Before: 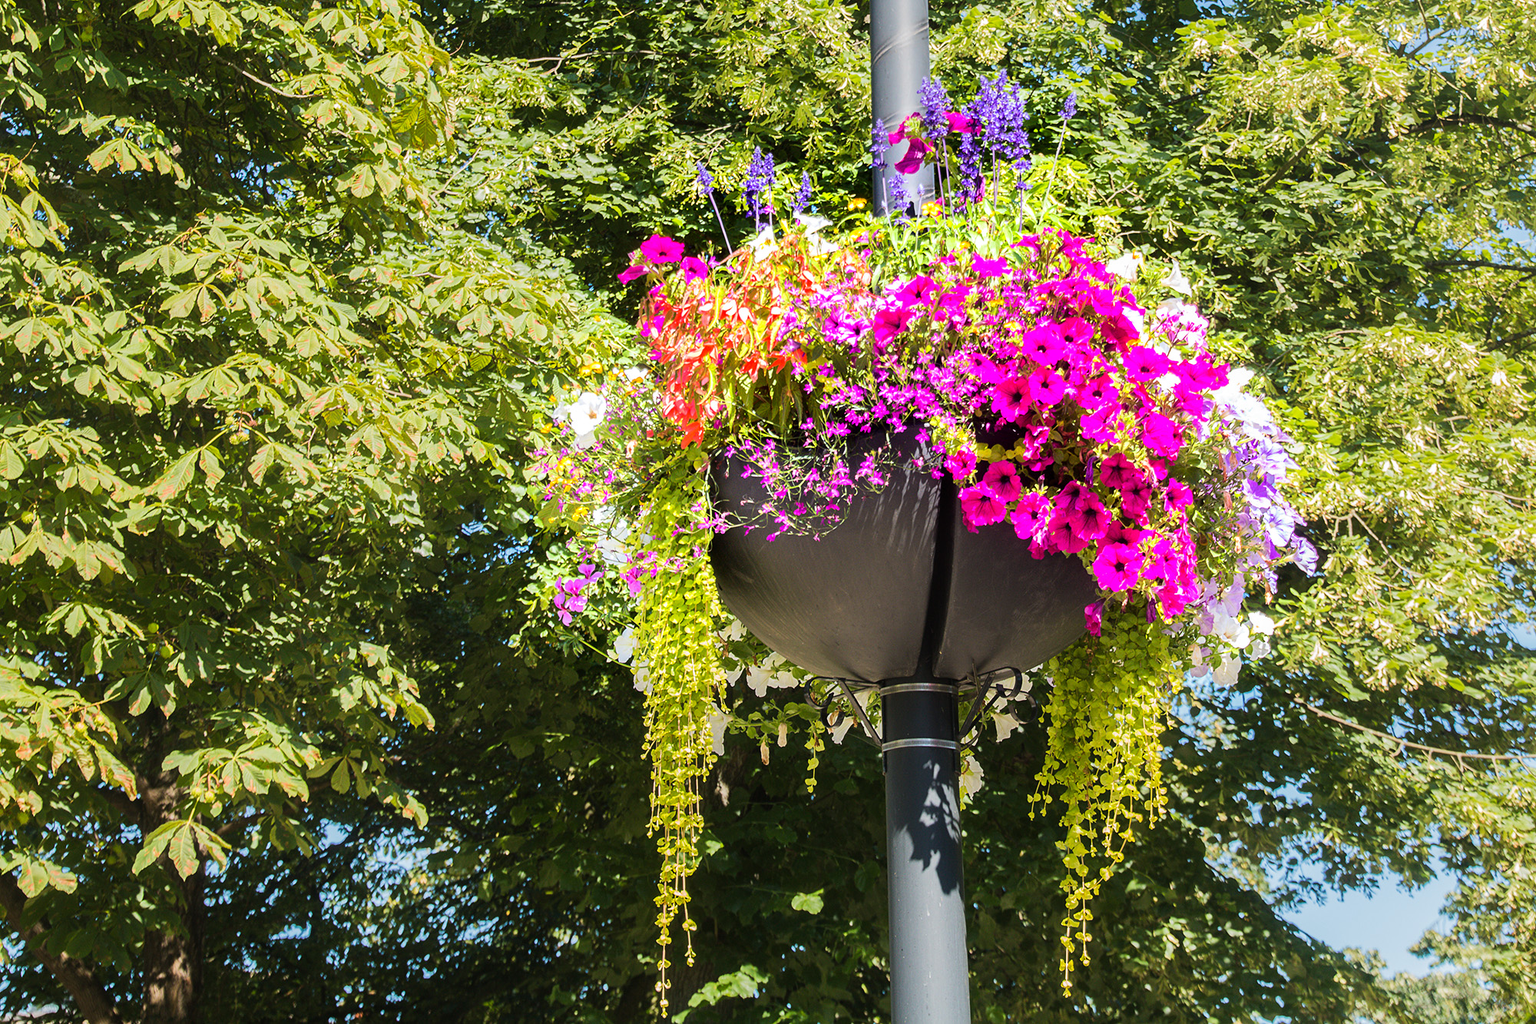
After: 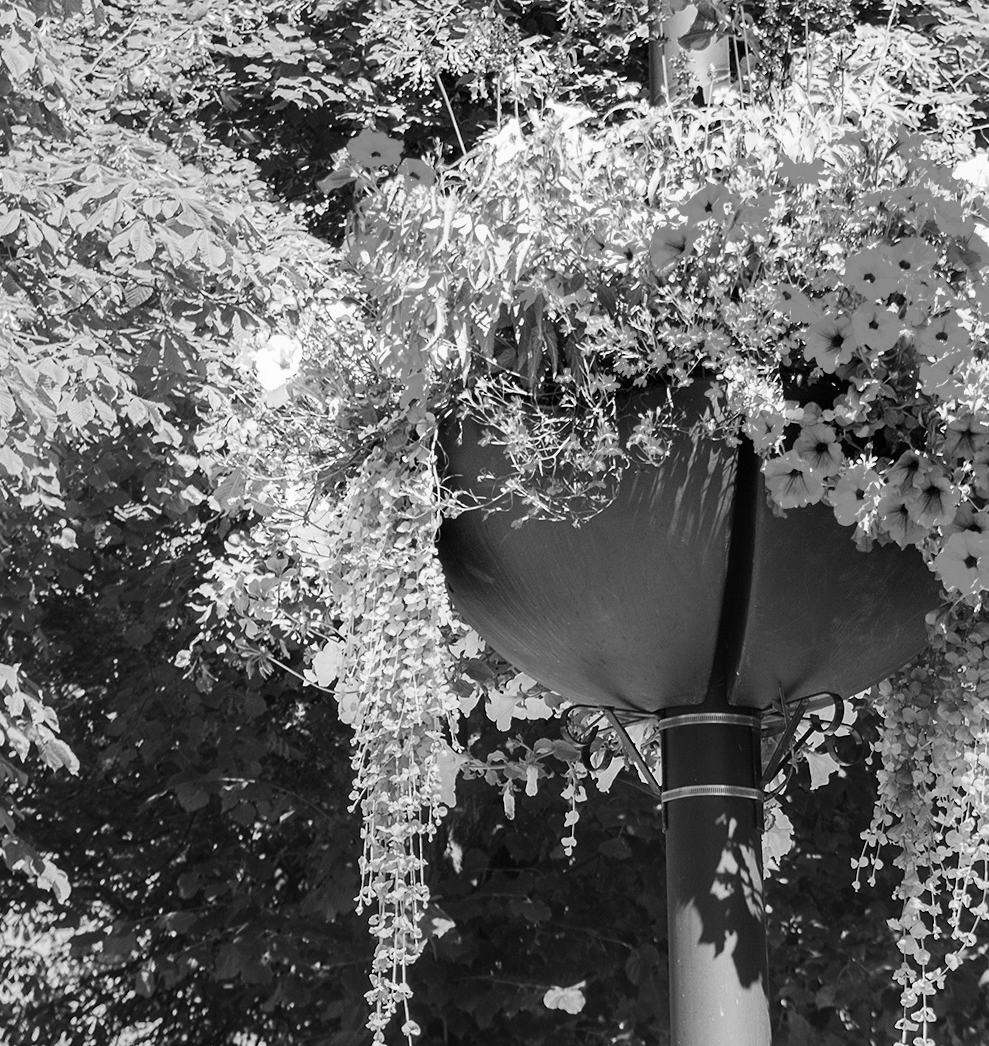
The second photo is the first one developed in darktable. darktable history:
crop and rotate: angle 0.02°, left 24.353%, top 13.219%, right 26.156%, bottom 8.224%
monochrome: on, module defaults
